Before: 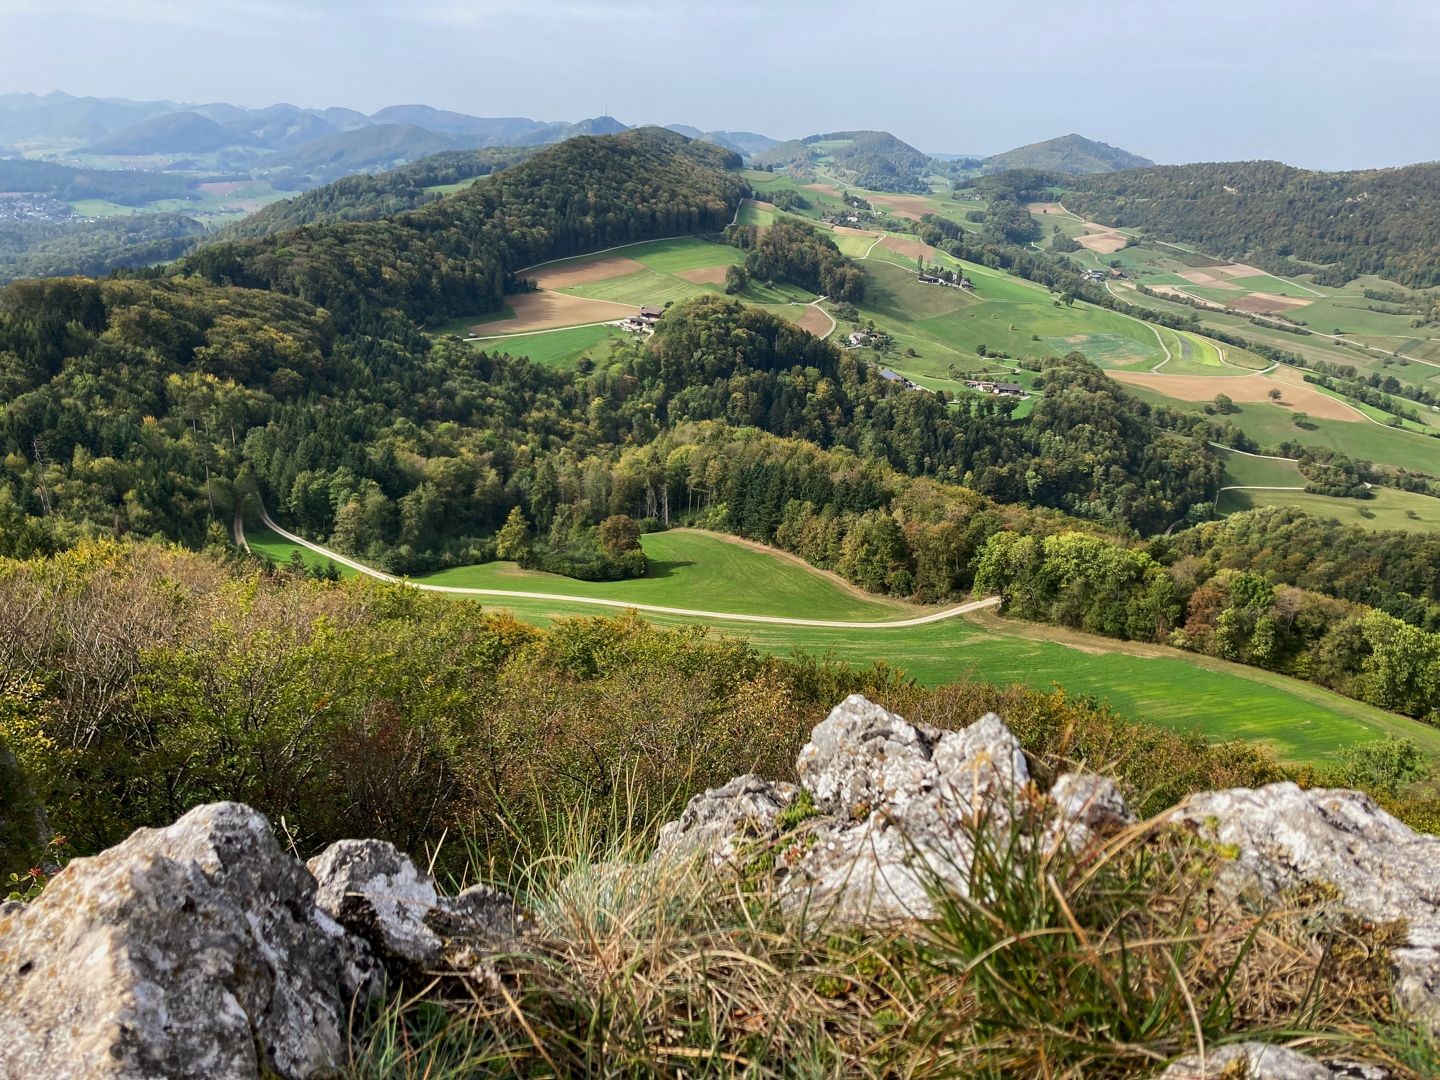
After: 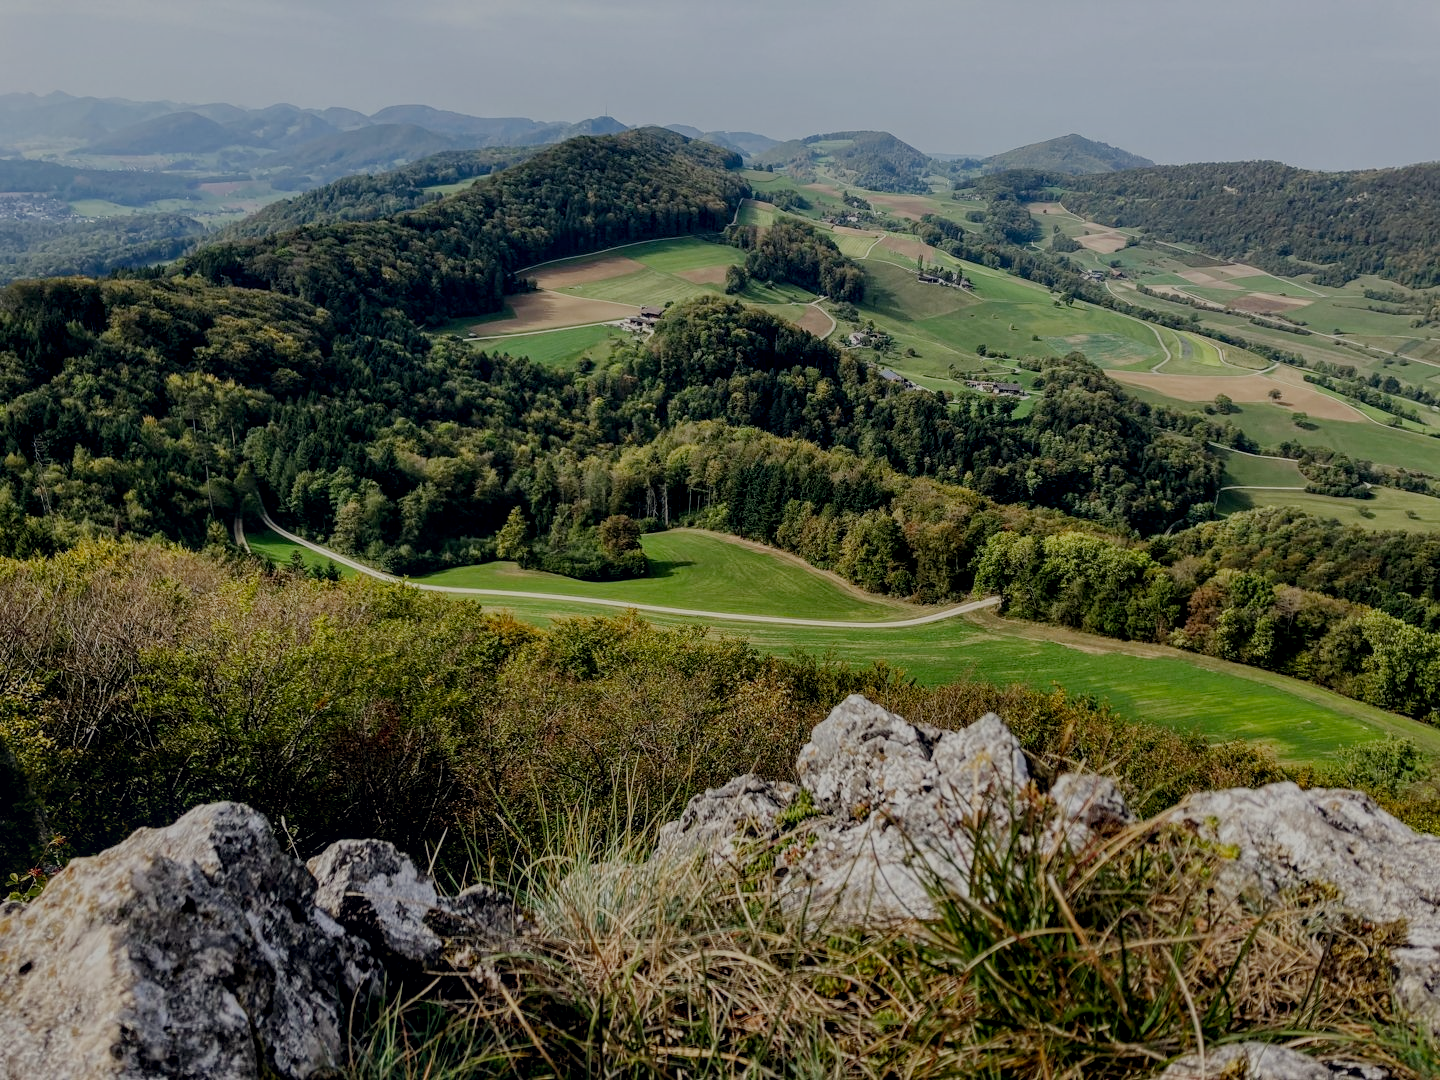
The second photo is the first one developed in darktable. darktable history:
local contrast: on, module defaults
filmic rgb: middle gray luminance 30%, black relative exposure -9 EV, white relative exposure 7 EV, threshold 6 EV, target black luminance 0%, hardness 2.94, latitude 2.04%, contrast 0.963, highlights saturation mix 5%, shadows ↔ highlights balance 12.16%, add noise in highlights 0, preserve chrominance no, color science v3 (2019), use custom middle-gray values true, iterations of high-quality reconstruction 0, contrast in highlights soft, enable highlight reconstruction true
color correction: highlights a* 0.207, highlights b* 2.7, shadows a* -0.874, shadows b* -4.78
